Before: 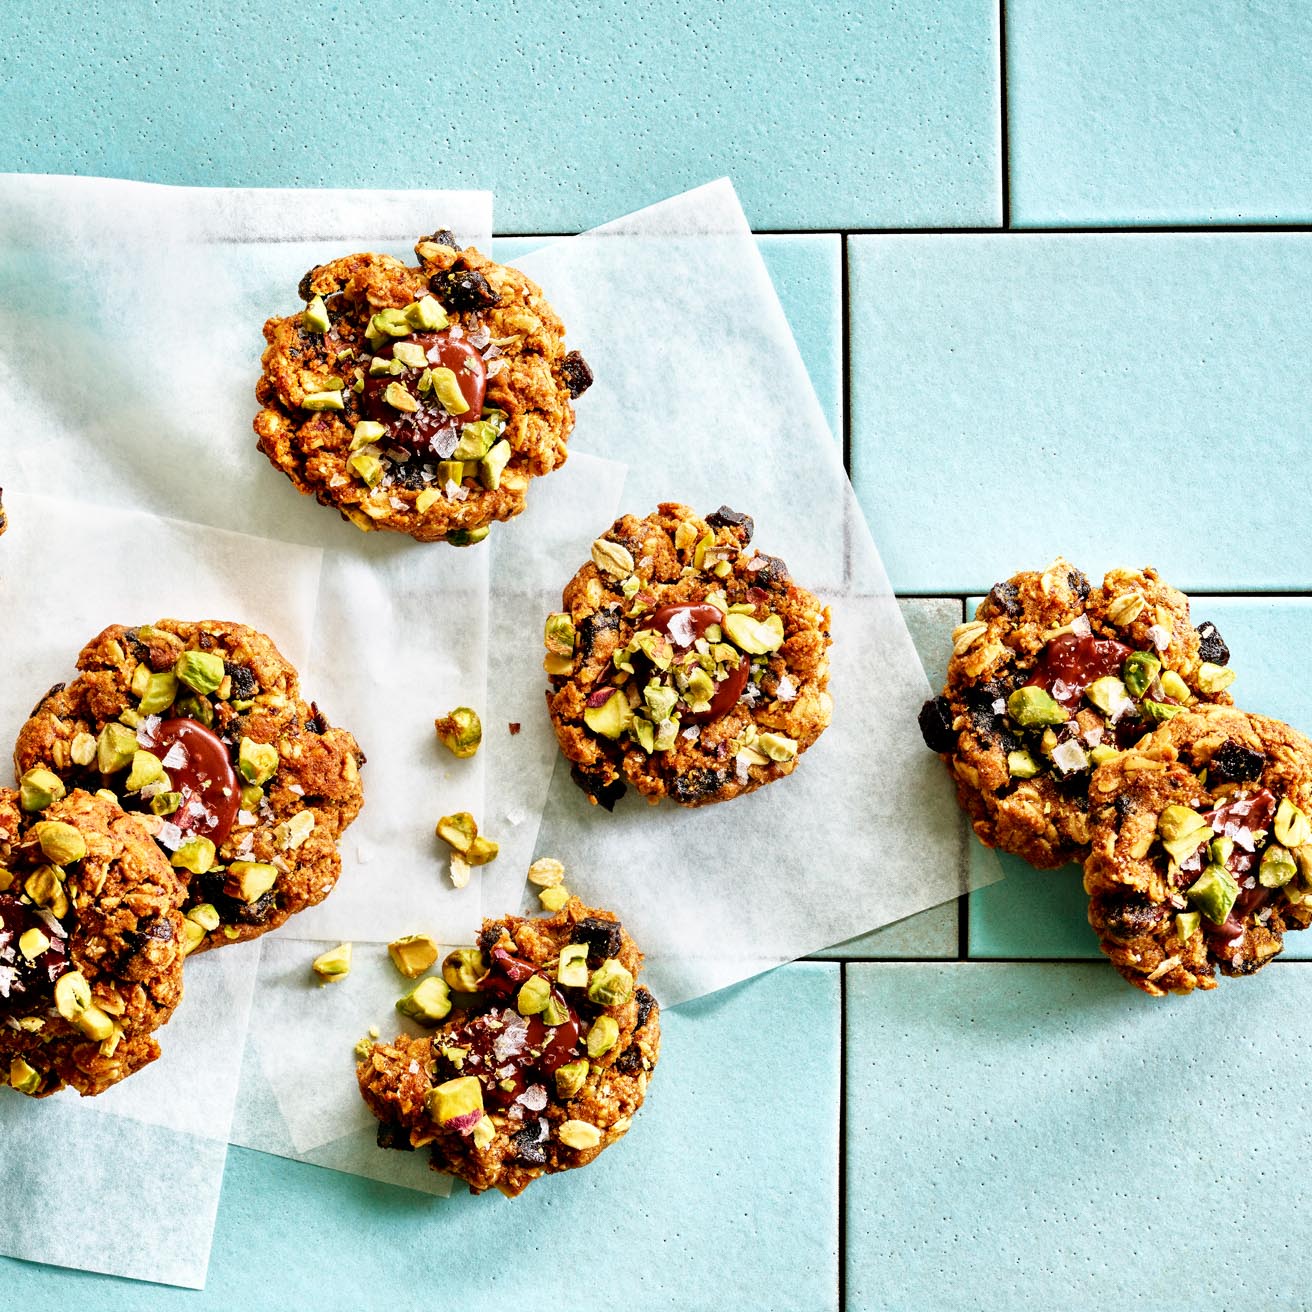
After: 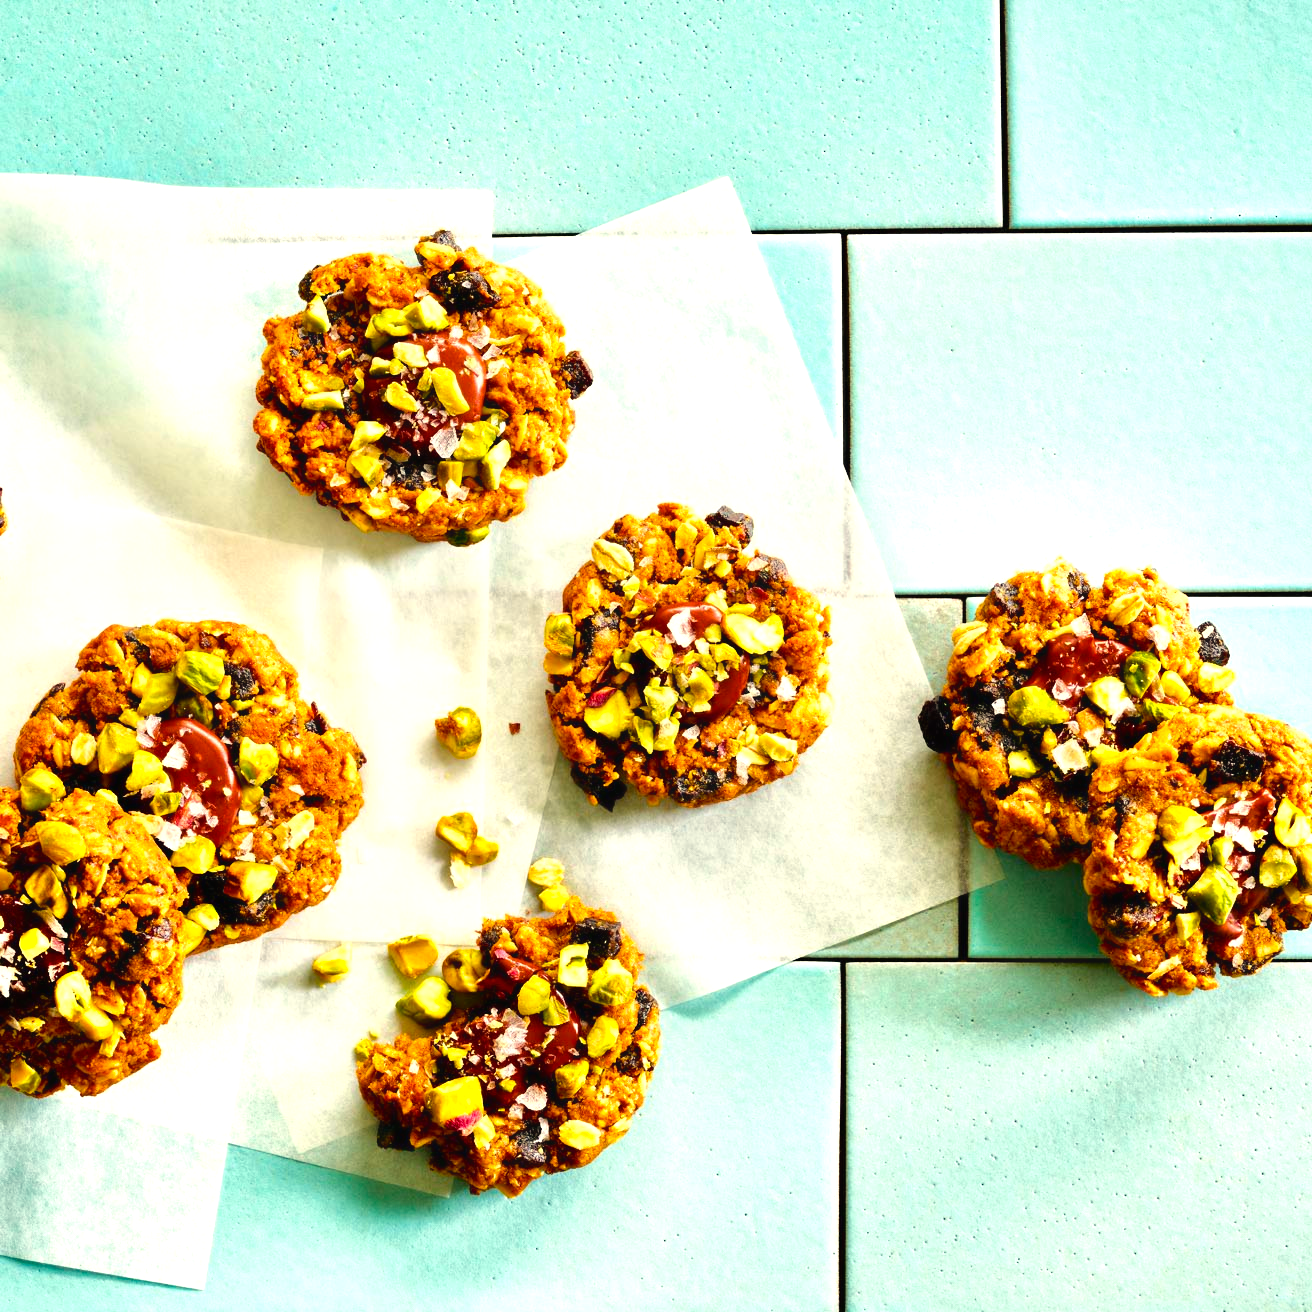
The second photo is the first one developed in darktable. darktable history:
color balance rgb: perceptual saturation grading › global saturation 25%, global vibrance 20%
white balance: red 1.029, blue 0.92
exposure: black level correction 0, exposure 0.5 EV, compensate highlight preservation false
contrast equalizer: octaves 7, y [[0.502, 0.505, 0.512, 0.529, 0.564, 0.588], [0.5 ×6], [0.502, 0.505, 0.512, 0.529, 0.564, 0.588], [0, 0.001, 0.001, 0.004, 0.008, 0.011], [0, 0.001, 0.001, 0.004, 0.008, 0.011]], mix -1
